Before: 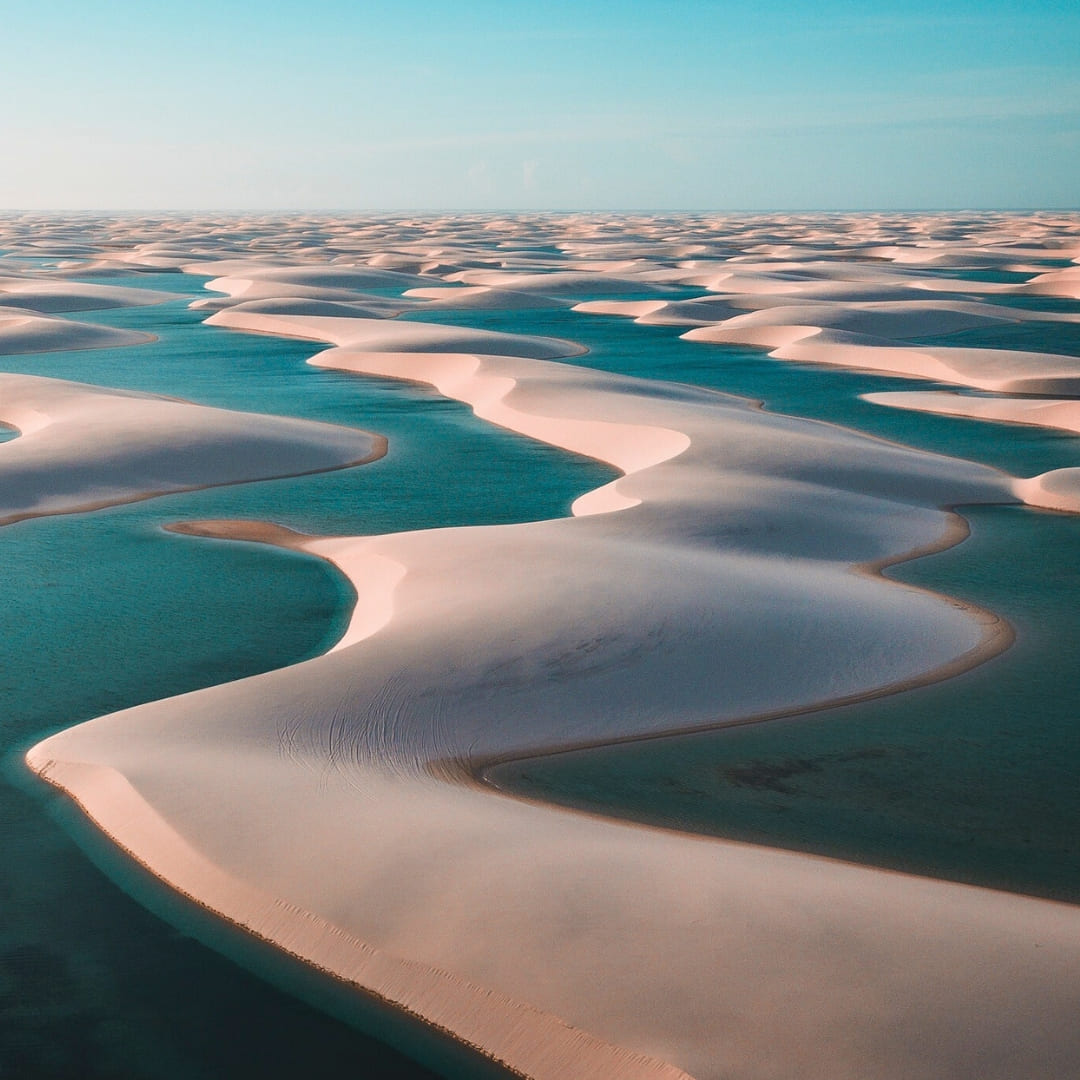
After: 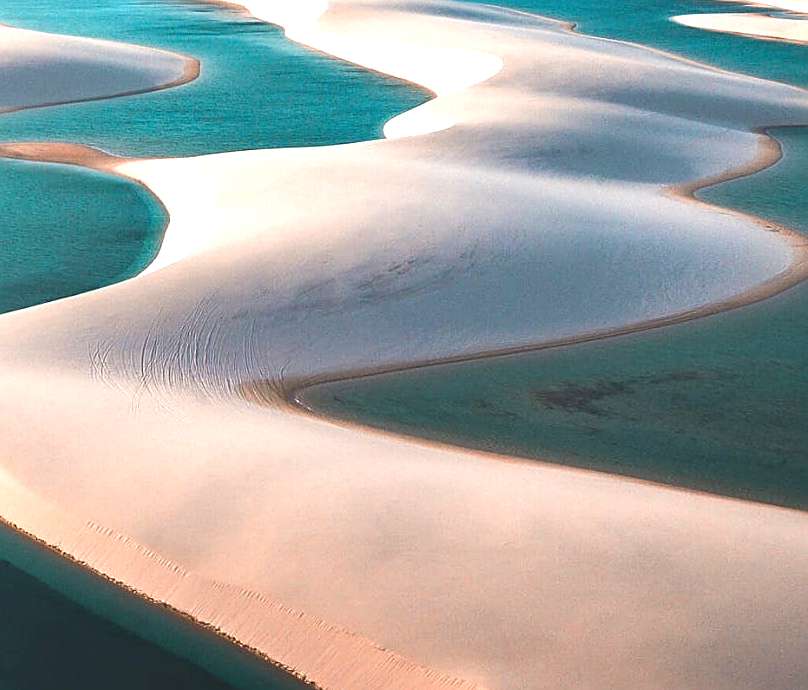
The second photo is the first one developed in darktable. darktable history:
tone equalizer: on, module defaults
crop and rotate: left 17.479%, top 35.063%, right 7.658%, bottom 1.021%
sharpen: on, module defaults
exposure: black level correction 0, exposure 1.098 EV, compensate highlight preservation false
